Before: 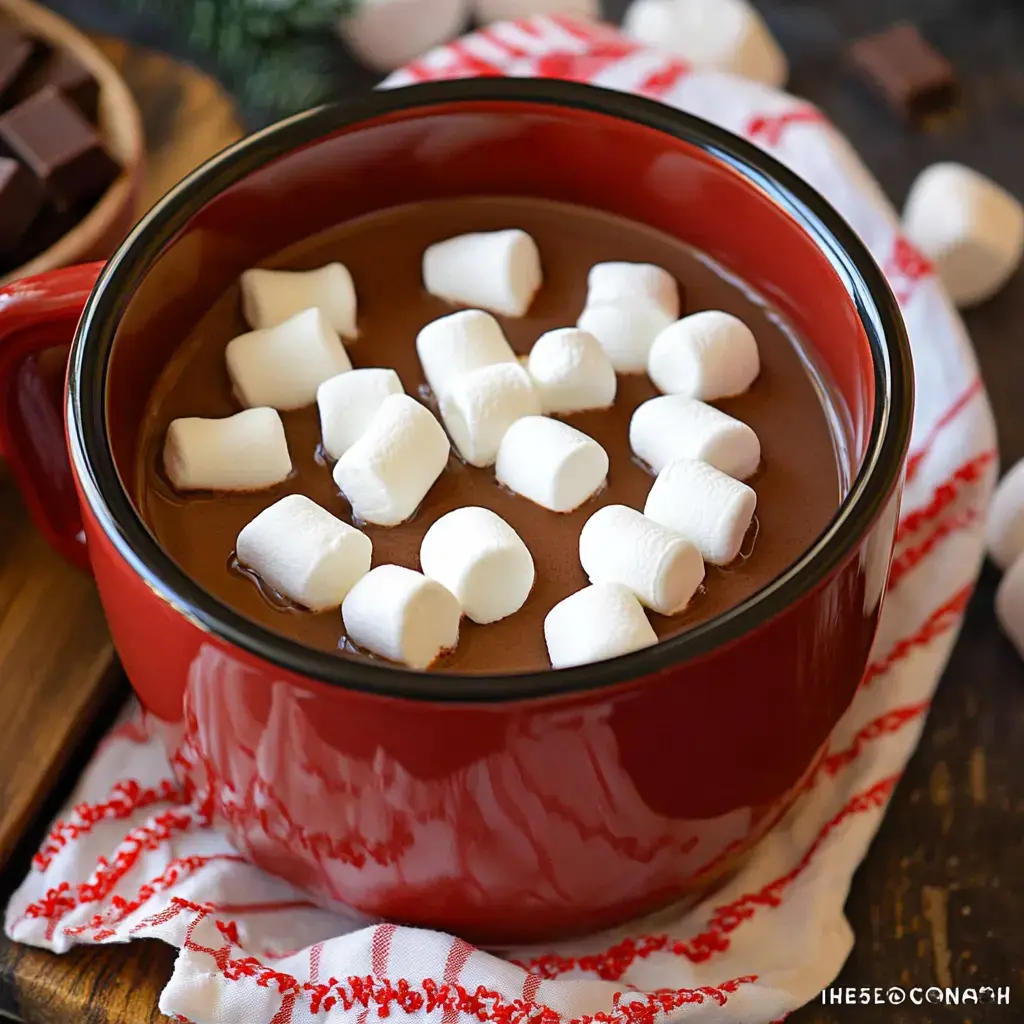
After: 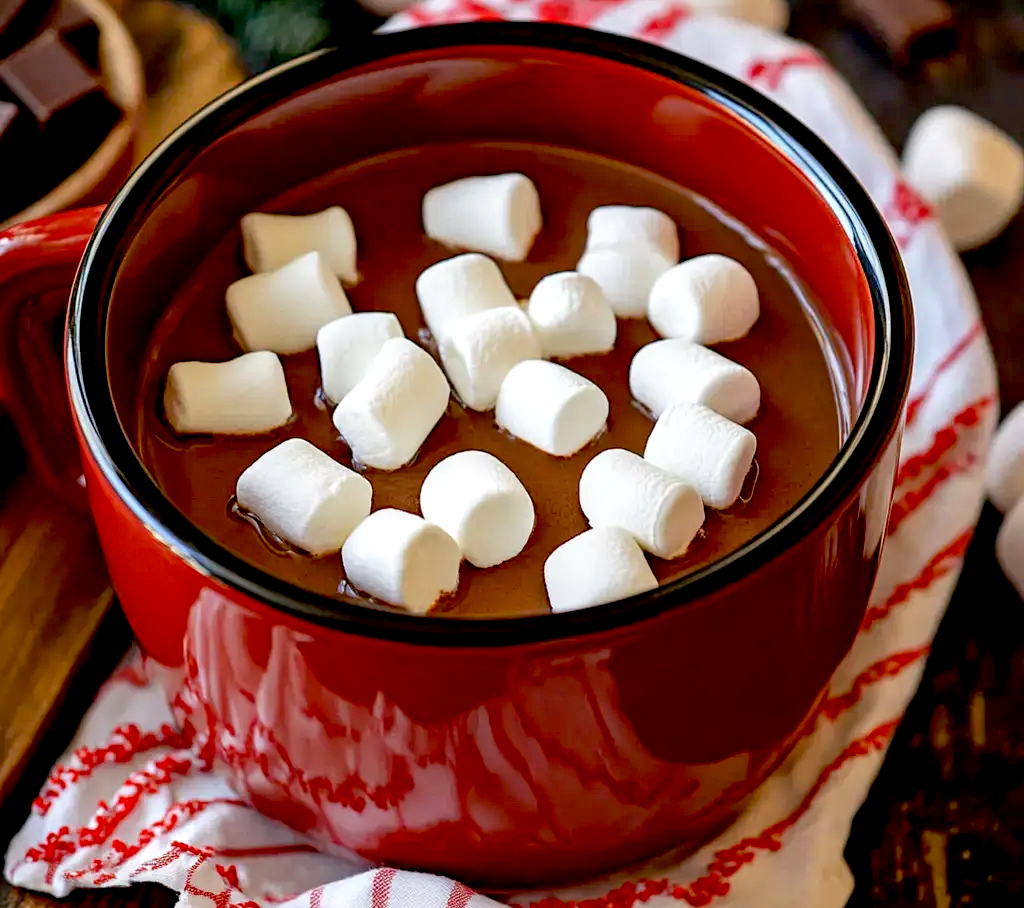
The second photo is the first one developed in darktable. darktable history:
crop and rotate: top 5.492%, bottom 5.807%
local contrast: on, module defaults
exposure: black level correction 0.024, exposure 0.182 EV, compensate highlight preservation false
